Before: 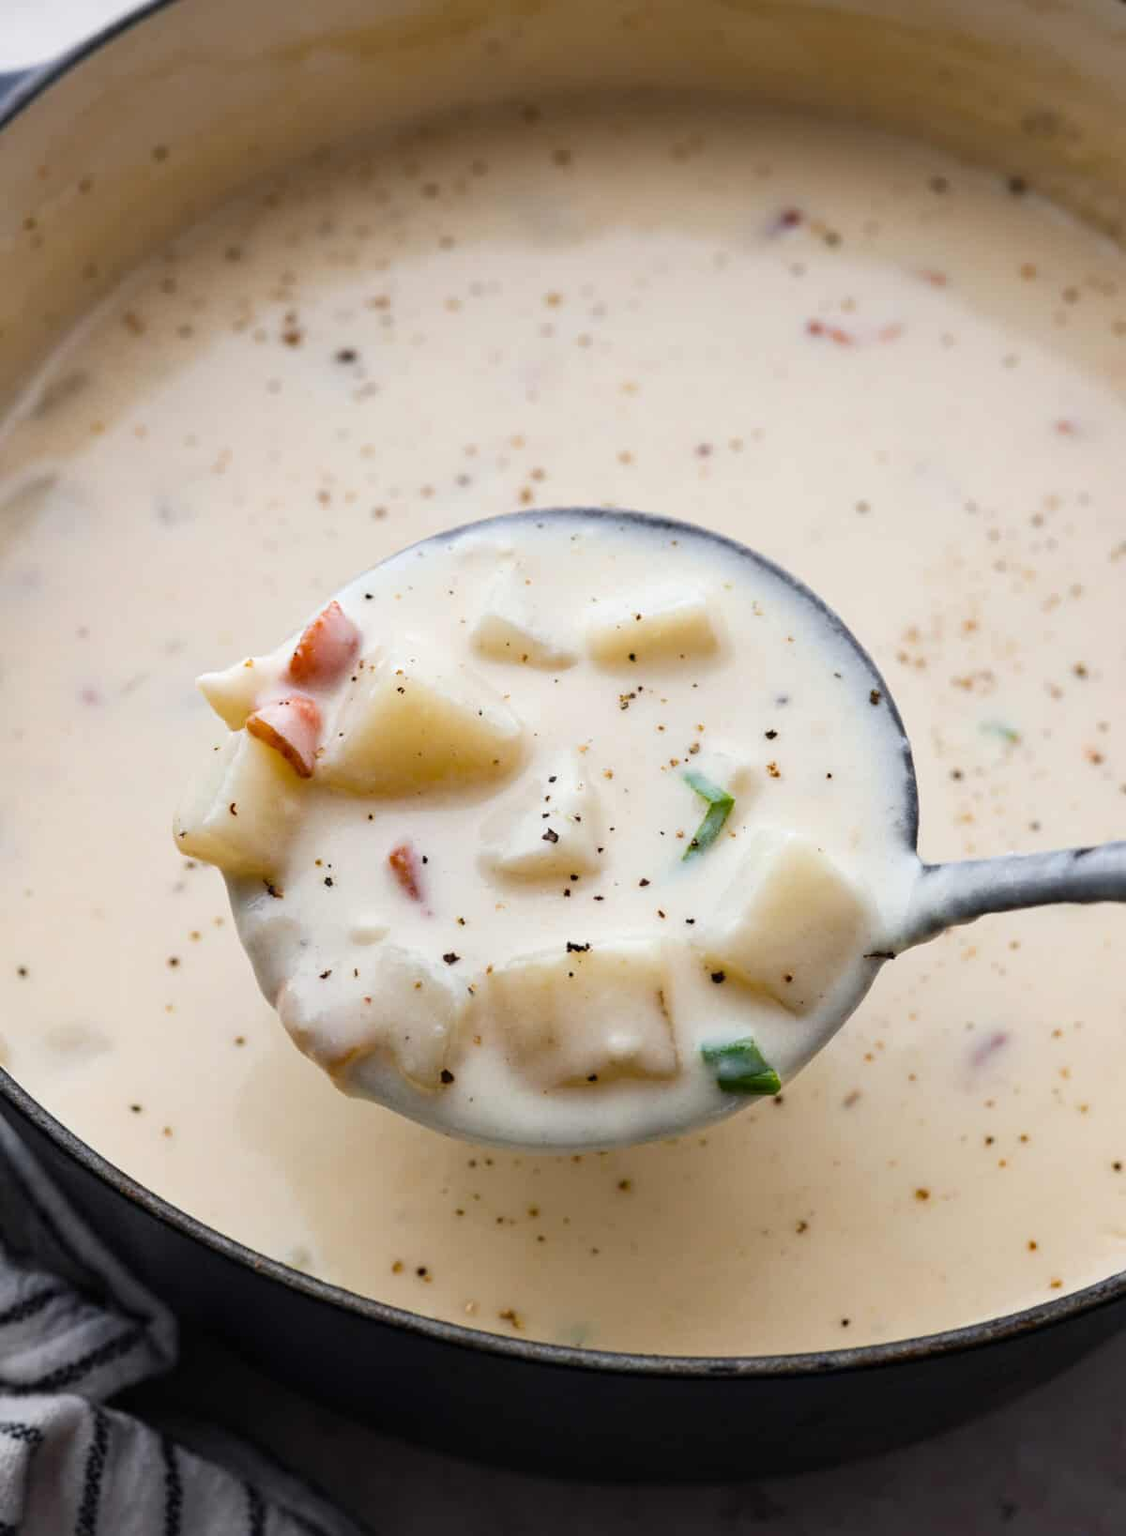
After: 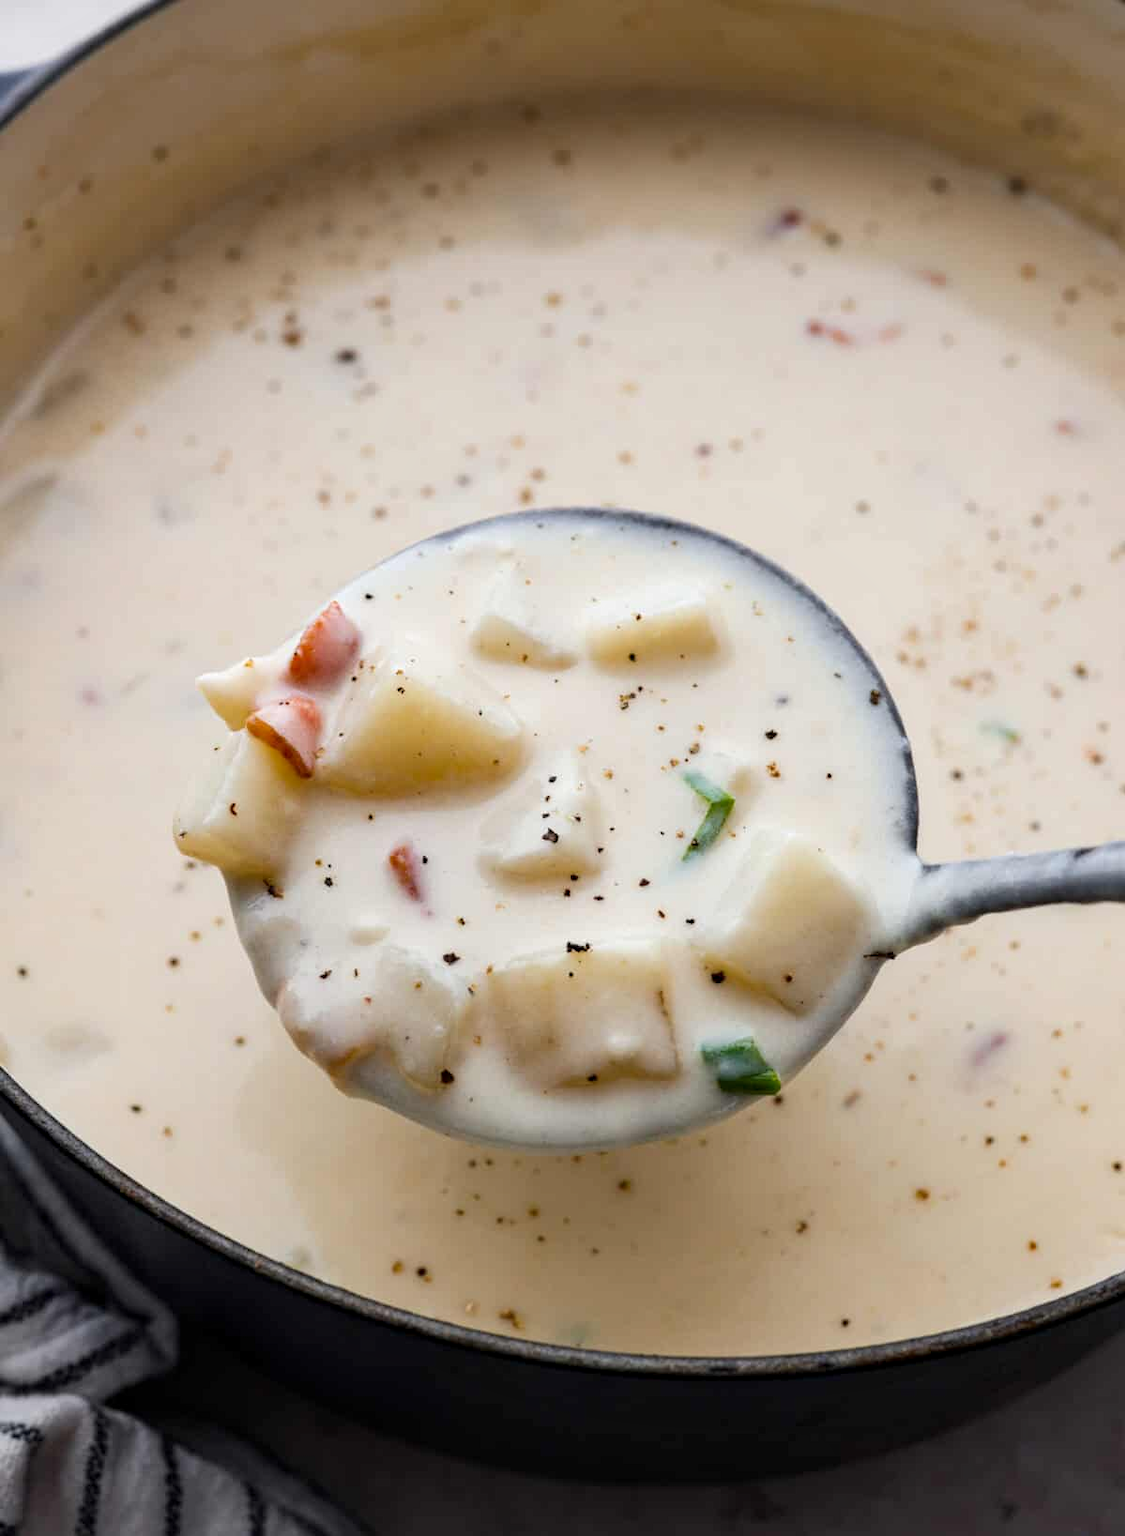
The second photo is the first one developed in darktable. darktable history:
local contrast: highlights 61%, shadows 104%, detail 106%, midtone range 0.531
